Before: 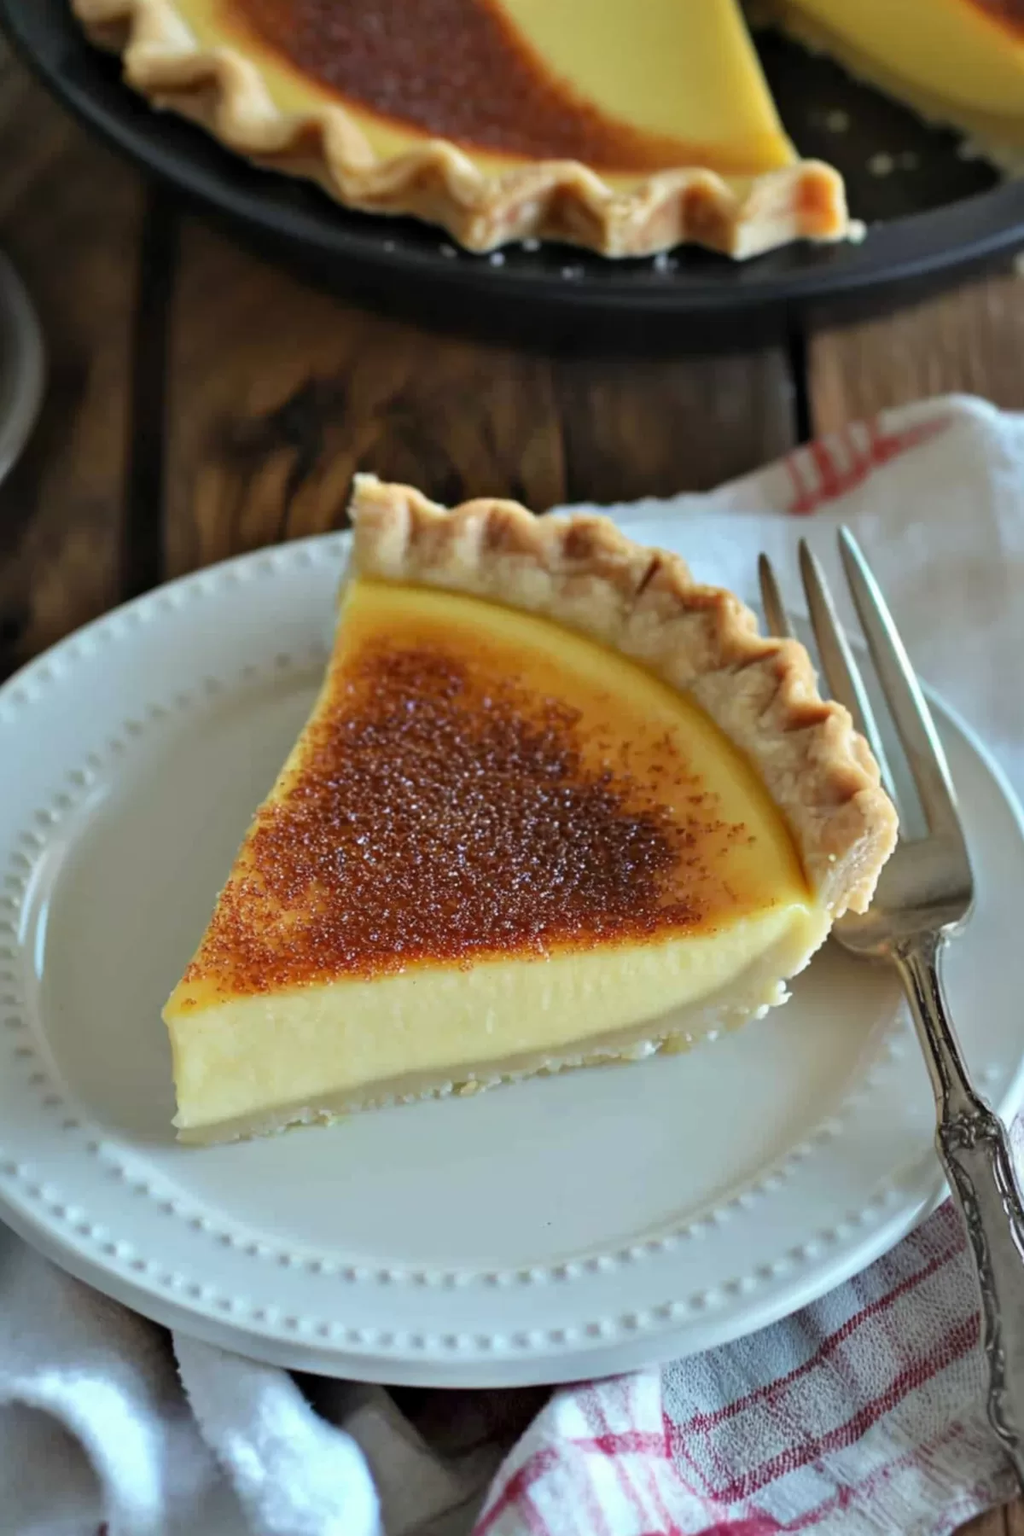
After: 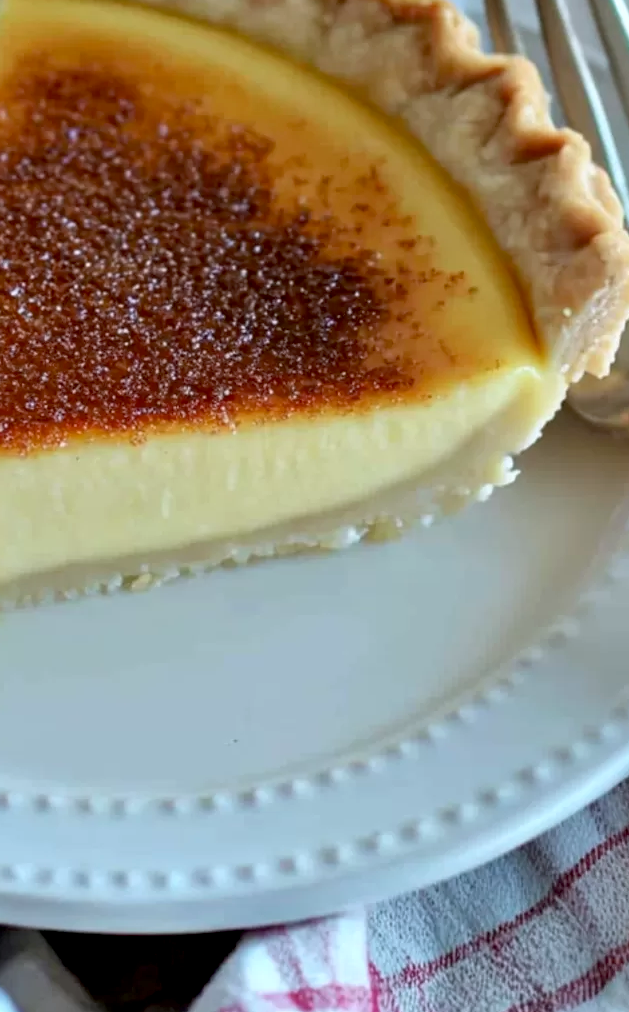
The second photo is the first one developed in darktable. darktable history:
color correction: highlights a* -0.107, highlights b* -5.35, shadows a* -0.145, shadows b* -0.105
exposure: black level correction 0.009, exposure 0.015 EV, compensate highlight preservation false
crop: left 34.014%, top 38.52%, right 13.562%, bottom 5.245%
